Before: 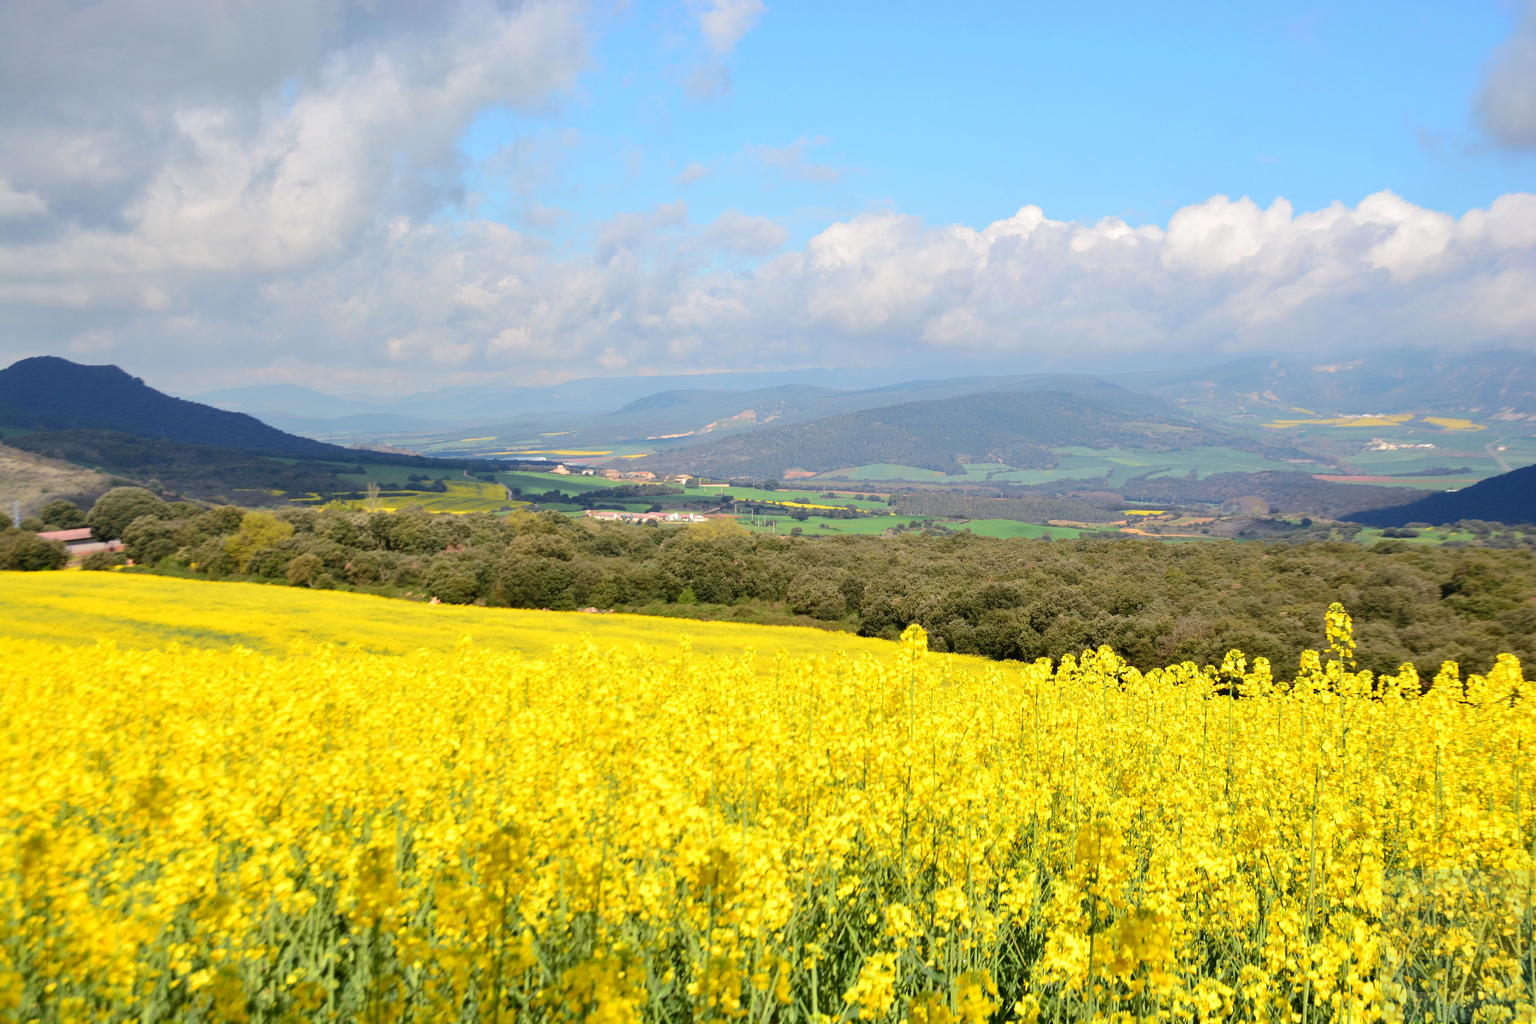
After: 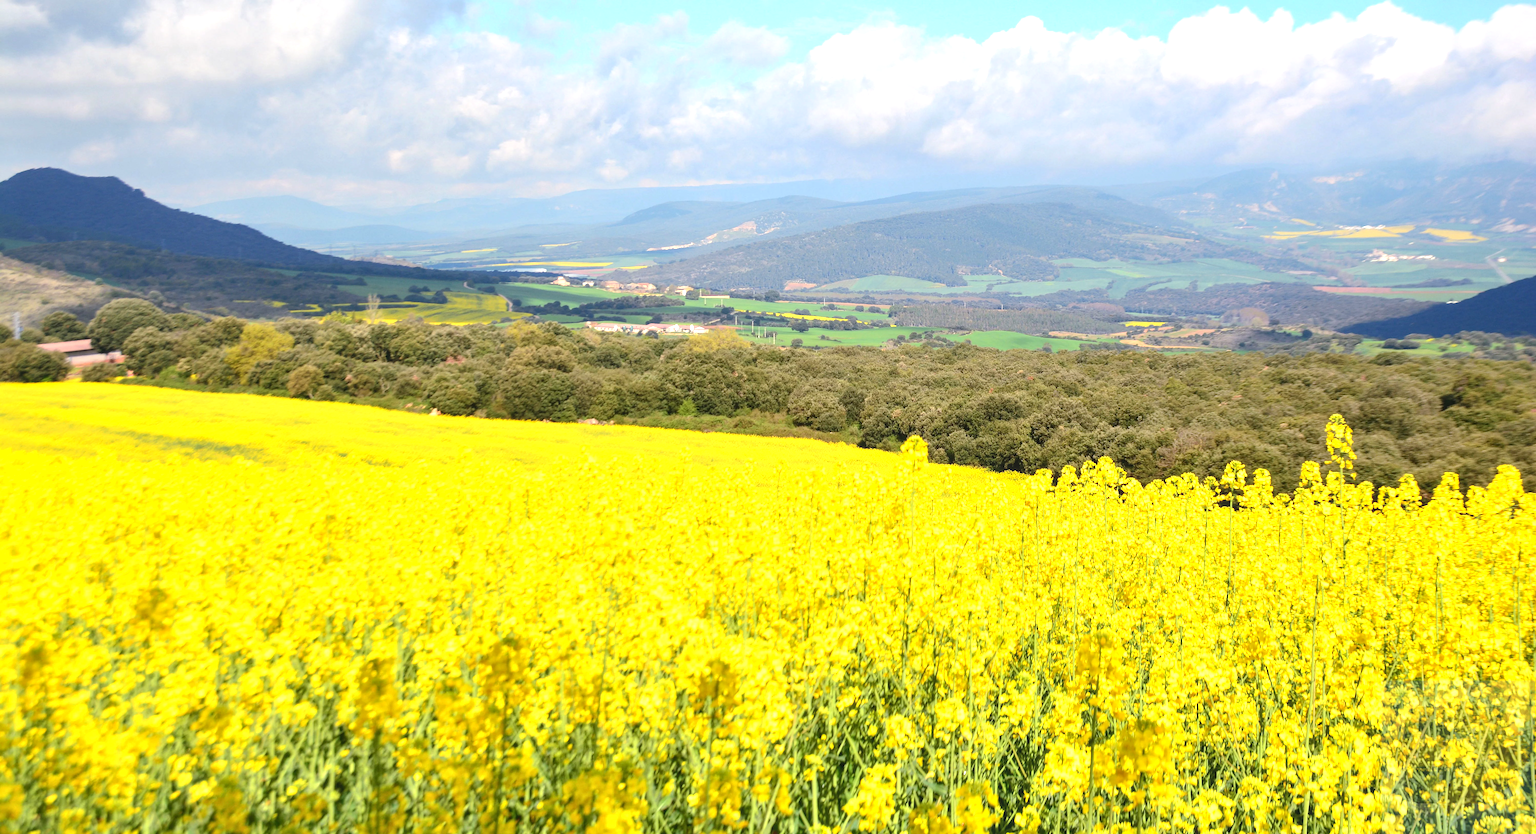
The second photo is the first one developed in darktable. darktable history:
crop and rotate: top 18.451%
exposure: exposure 0.581 EV, compensate highlight preservation false
local contrast: detail 109%
